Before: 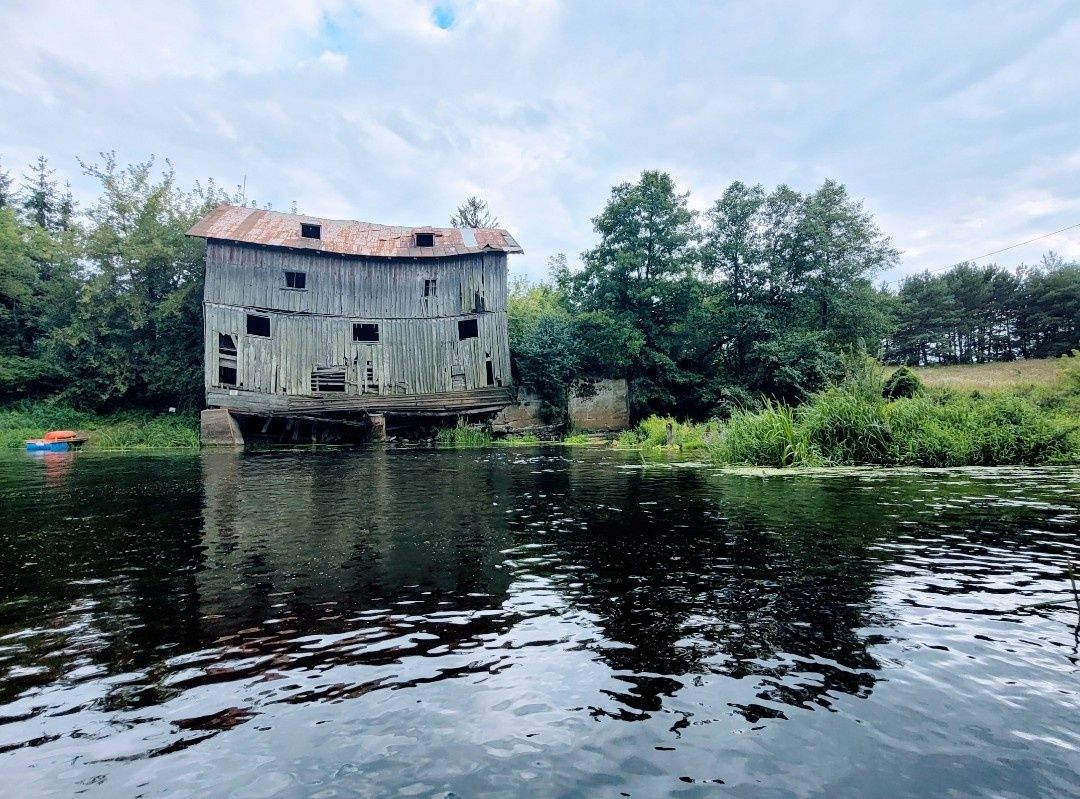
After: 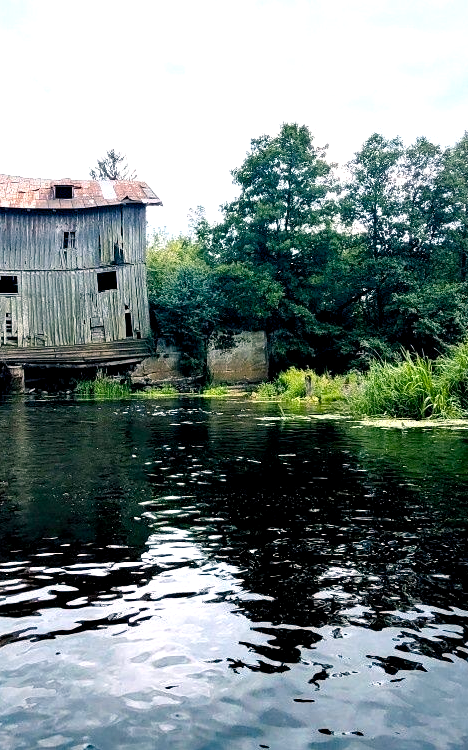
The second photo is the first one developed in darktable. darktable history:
color balance rgb: shadows lift › chroma 2%, shadows lift › hue 185.64°, power › luminance 1.48%, highlights gain › chroma 3%, highlights gain › hue 54.51°, global offset › luminance -0.4%, perceptual saturation grading › highlights -18.47%, perceptual saturation grading › mid-tones 6.62%, perceptual saturation grading › shadows 28.22%, perceptual brilliance grading › highlights 15.68%, perceptual brilliance grading › shadows -14.29%, global vibrance 25.96%, contrast 6.45%
crop: left 33.452%, top 6.025%, right 23.155%
